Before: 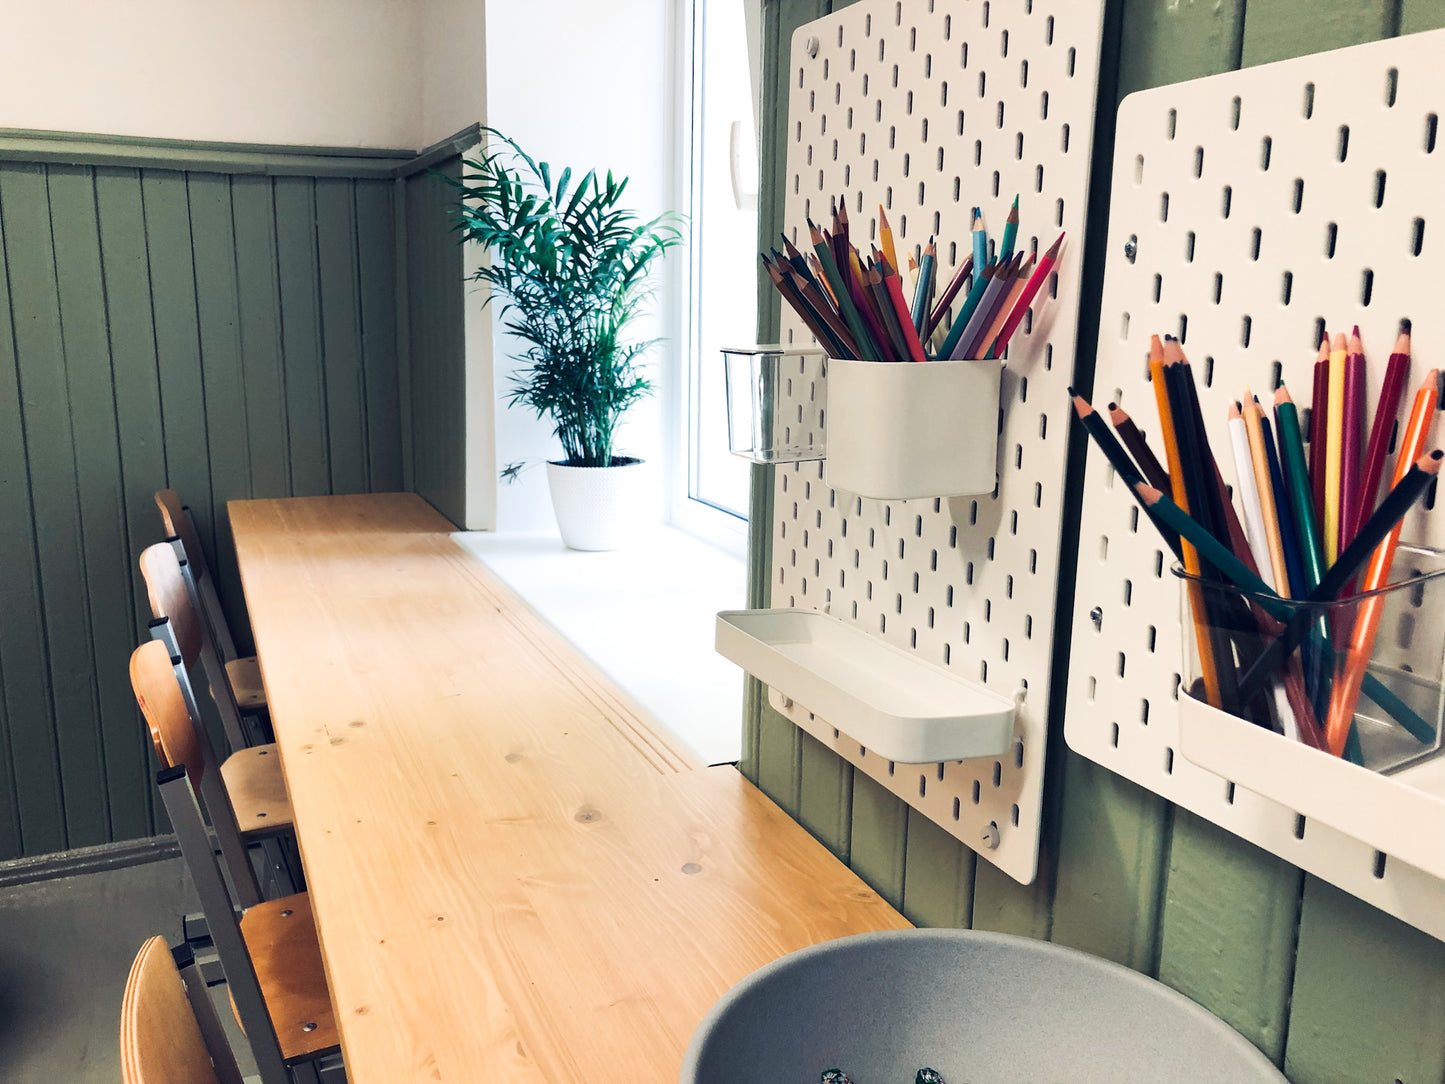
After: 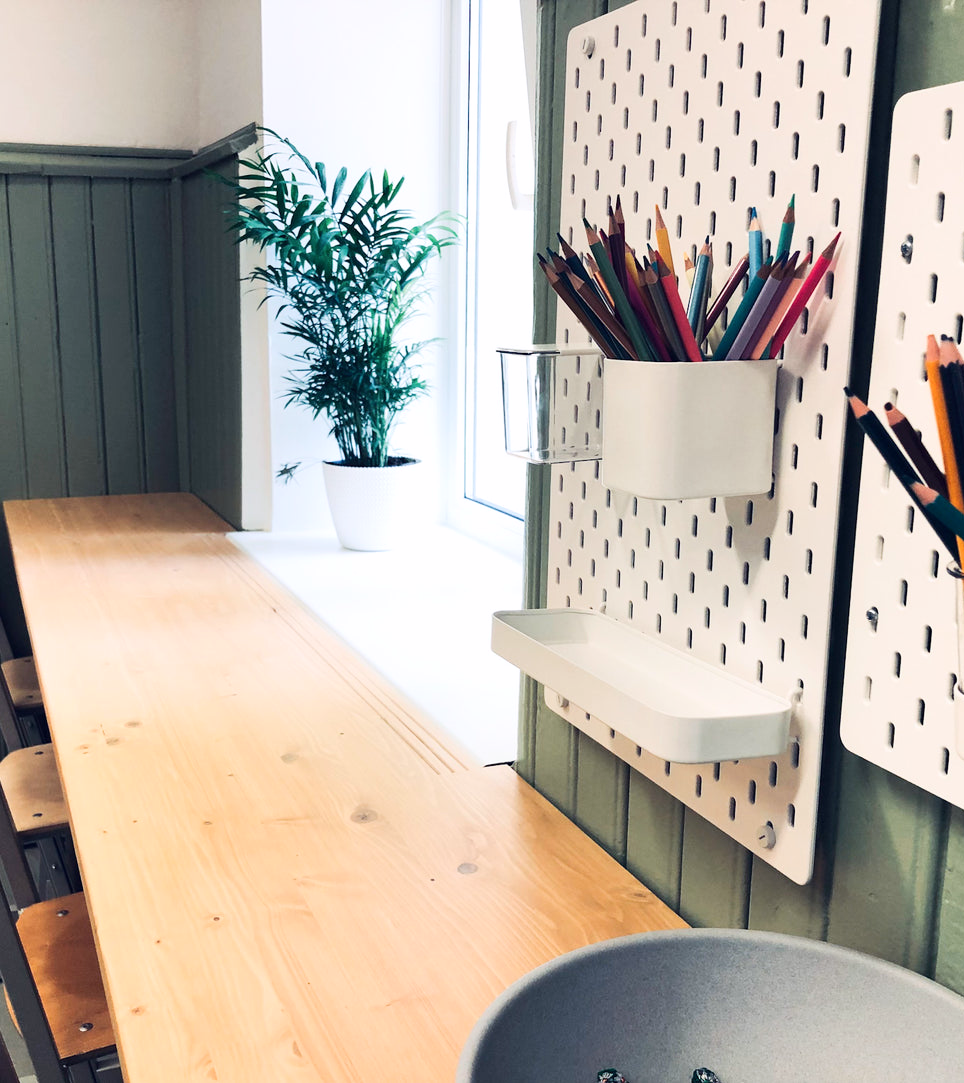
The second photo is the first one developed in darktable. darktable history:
contrast brightness saturation: contrast 0.148, brightness 0.051
crop and rotate: left 15.509%, right 17.752%
color calibration: gray › normalize channels true, illuminant custom, x 0.349, y 0.364, temperature 4912.03 K, gamut compression 0.029
